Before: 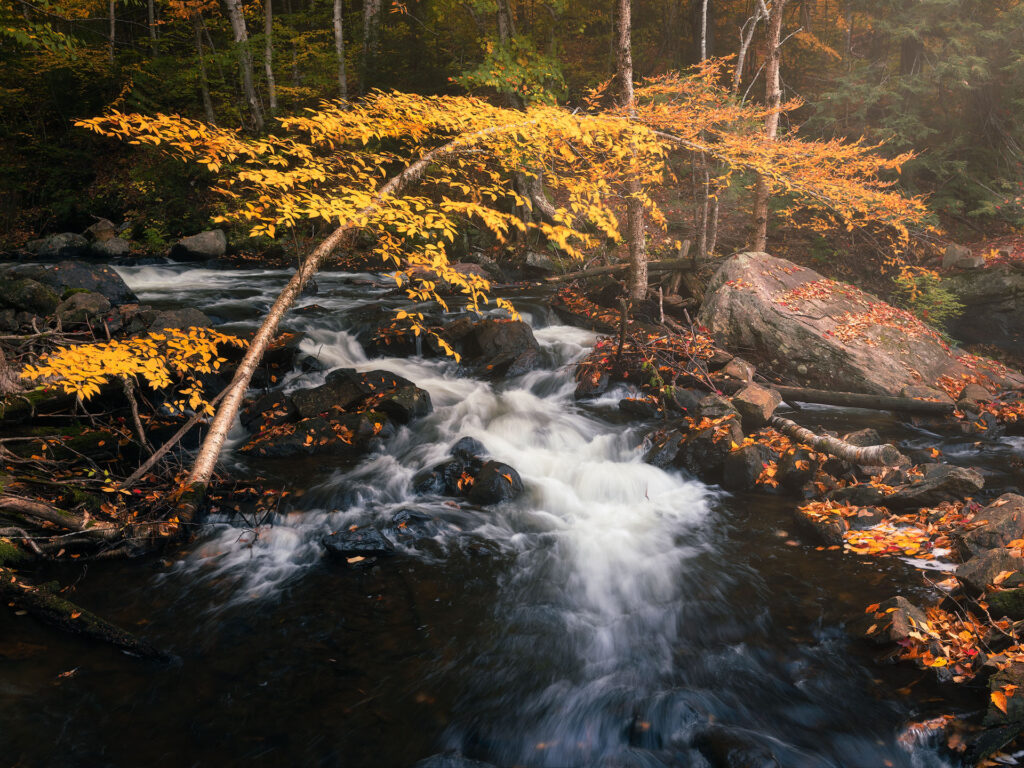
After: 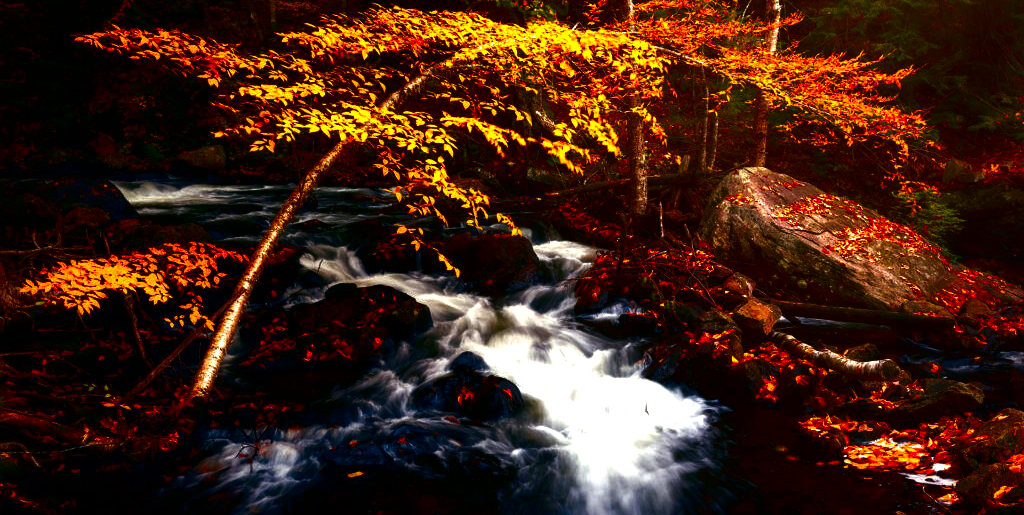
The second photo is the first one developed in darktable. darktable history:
crop: top 11.155%, bottom 21.775%
contrast brightness saturation: brightness -0.992, saturation 0.996
tone equalizer: -8 EV -0.789 EV, -7 EV -0.665 EV, -6 EV -0.583 EV, -5 EV -0.363 EV, -3 EV 0.399 EV, -2 EV 0.6 EV, -1 EV 0.679 EV, +0 EV 0.754 EV, mask exposure compensation -0.503 EV
color correction: highlights a* -2.7, highlights b* 2.4
